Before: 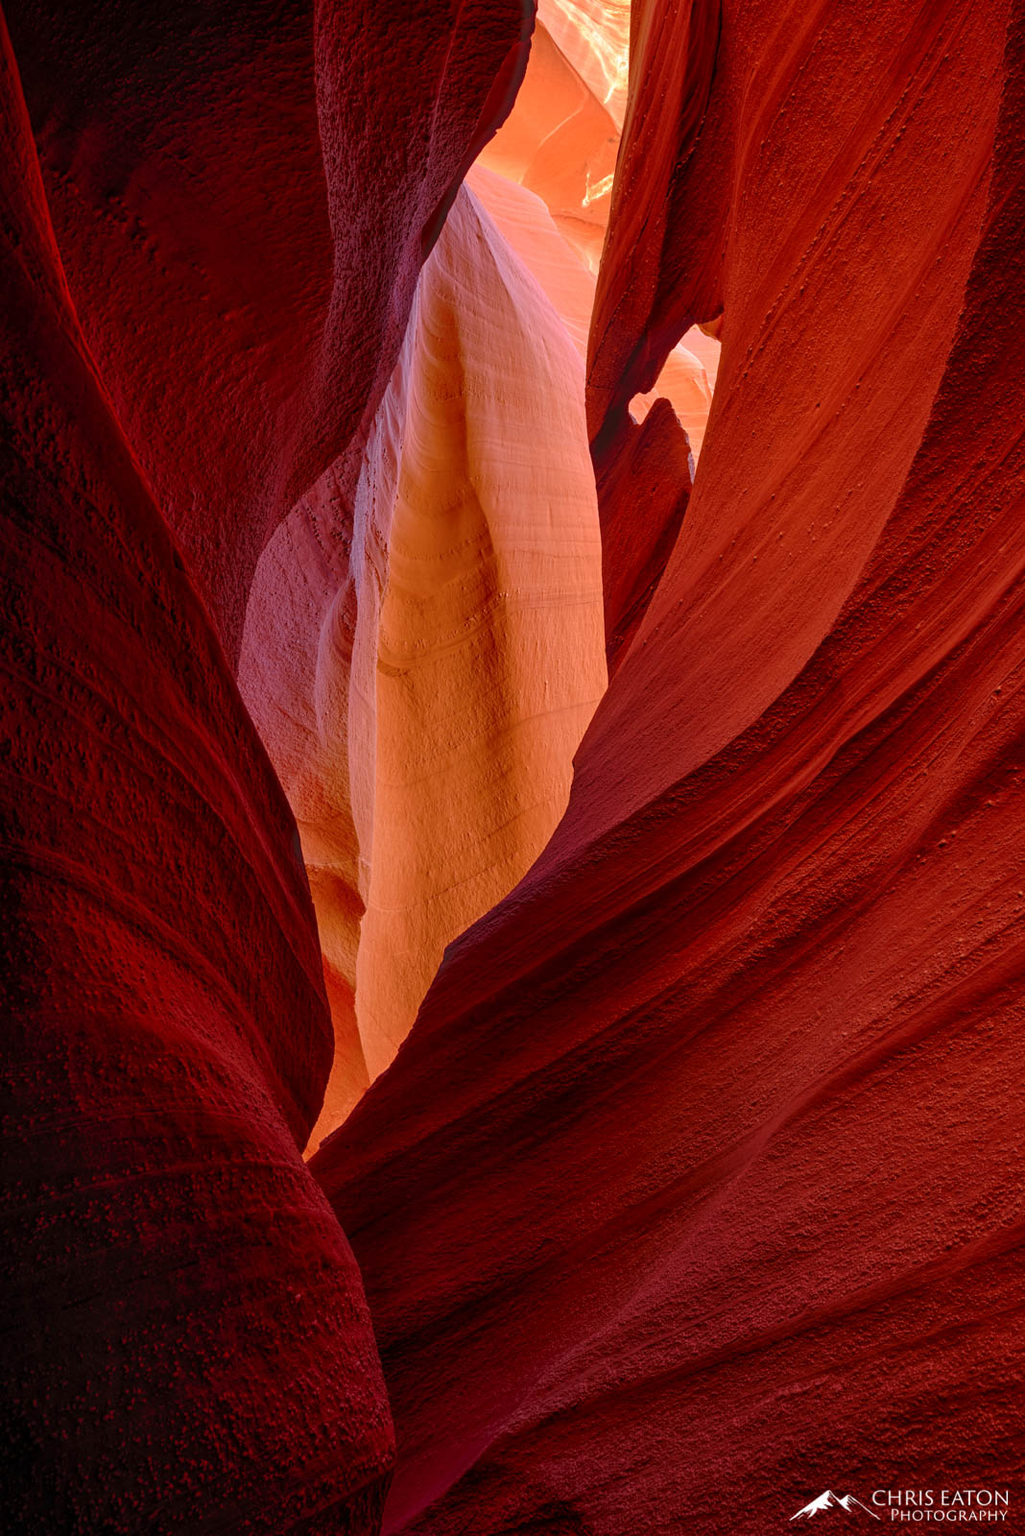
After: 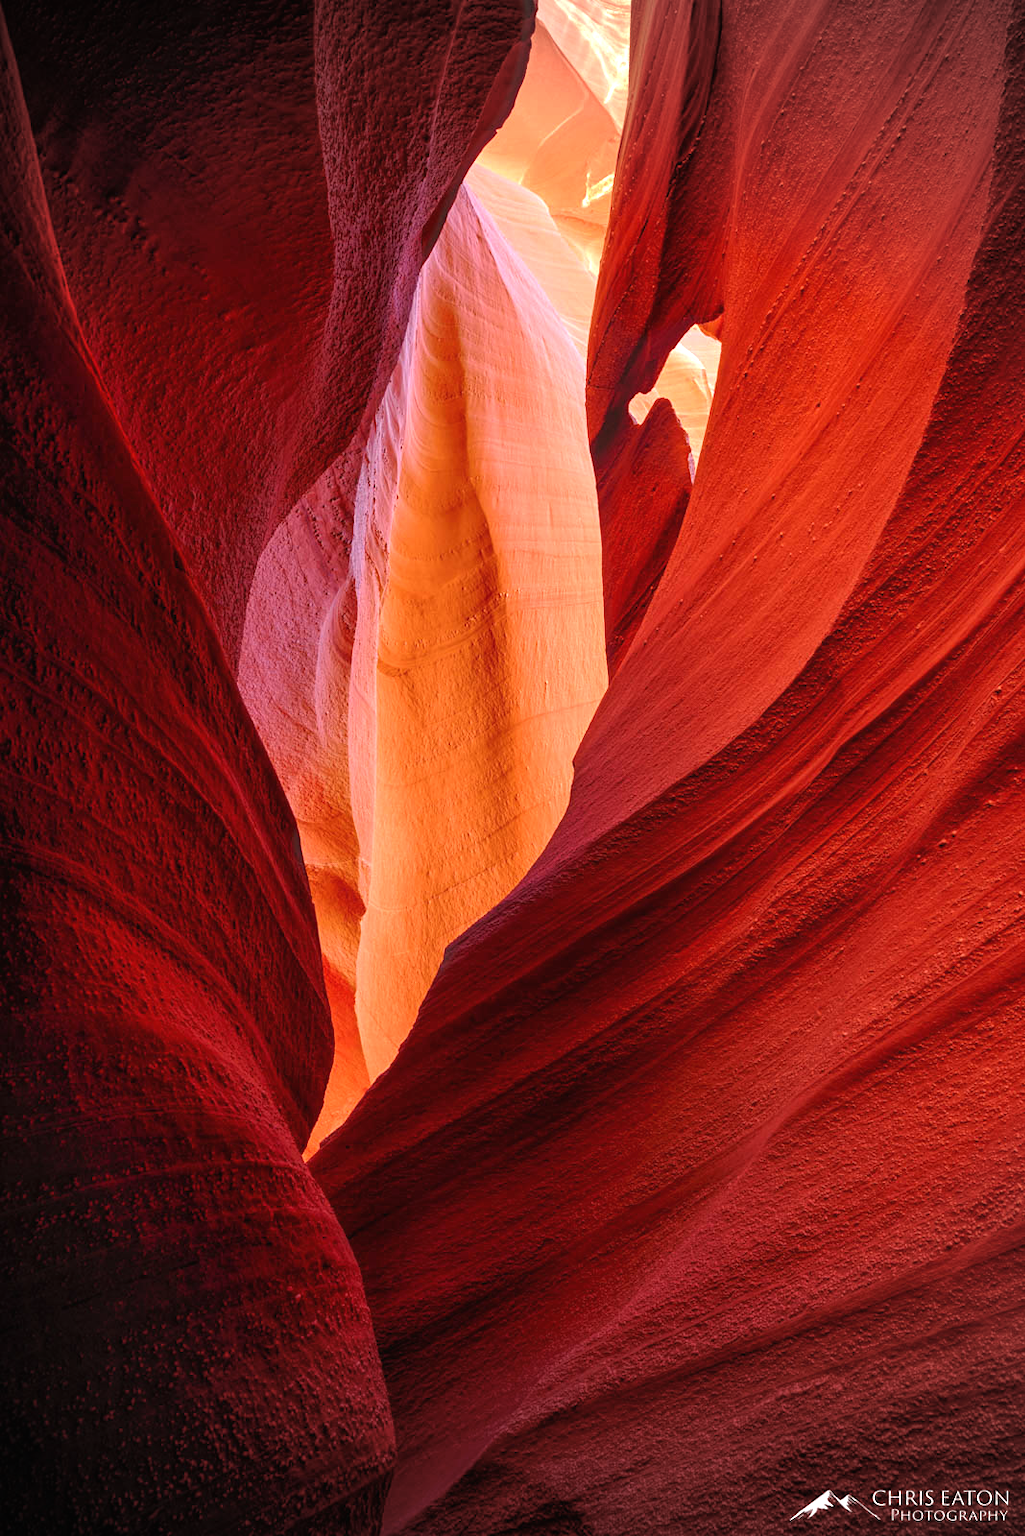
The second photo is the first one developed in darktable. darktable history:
exposure: black level correction -0.002, exposure 0.541 EV, compensate highlight preservation false
tone equalizer: -8 EV -0.382 EV, -7 EV -0.4 EV, -6 EV -0.366 EV, -5 EV -0.212 EV, -3 EV 0.201 EV, -2 EV 0.347 EV, -1 EV 0.375 EV, +0 EV 0.401 EV
sharpen: radius 2.86, amount 0.856, threshold 47.056
vignetting: width/height ratio 1.094
